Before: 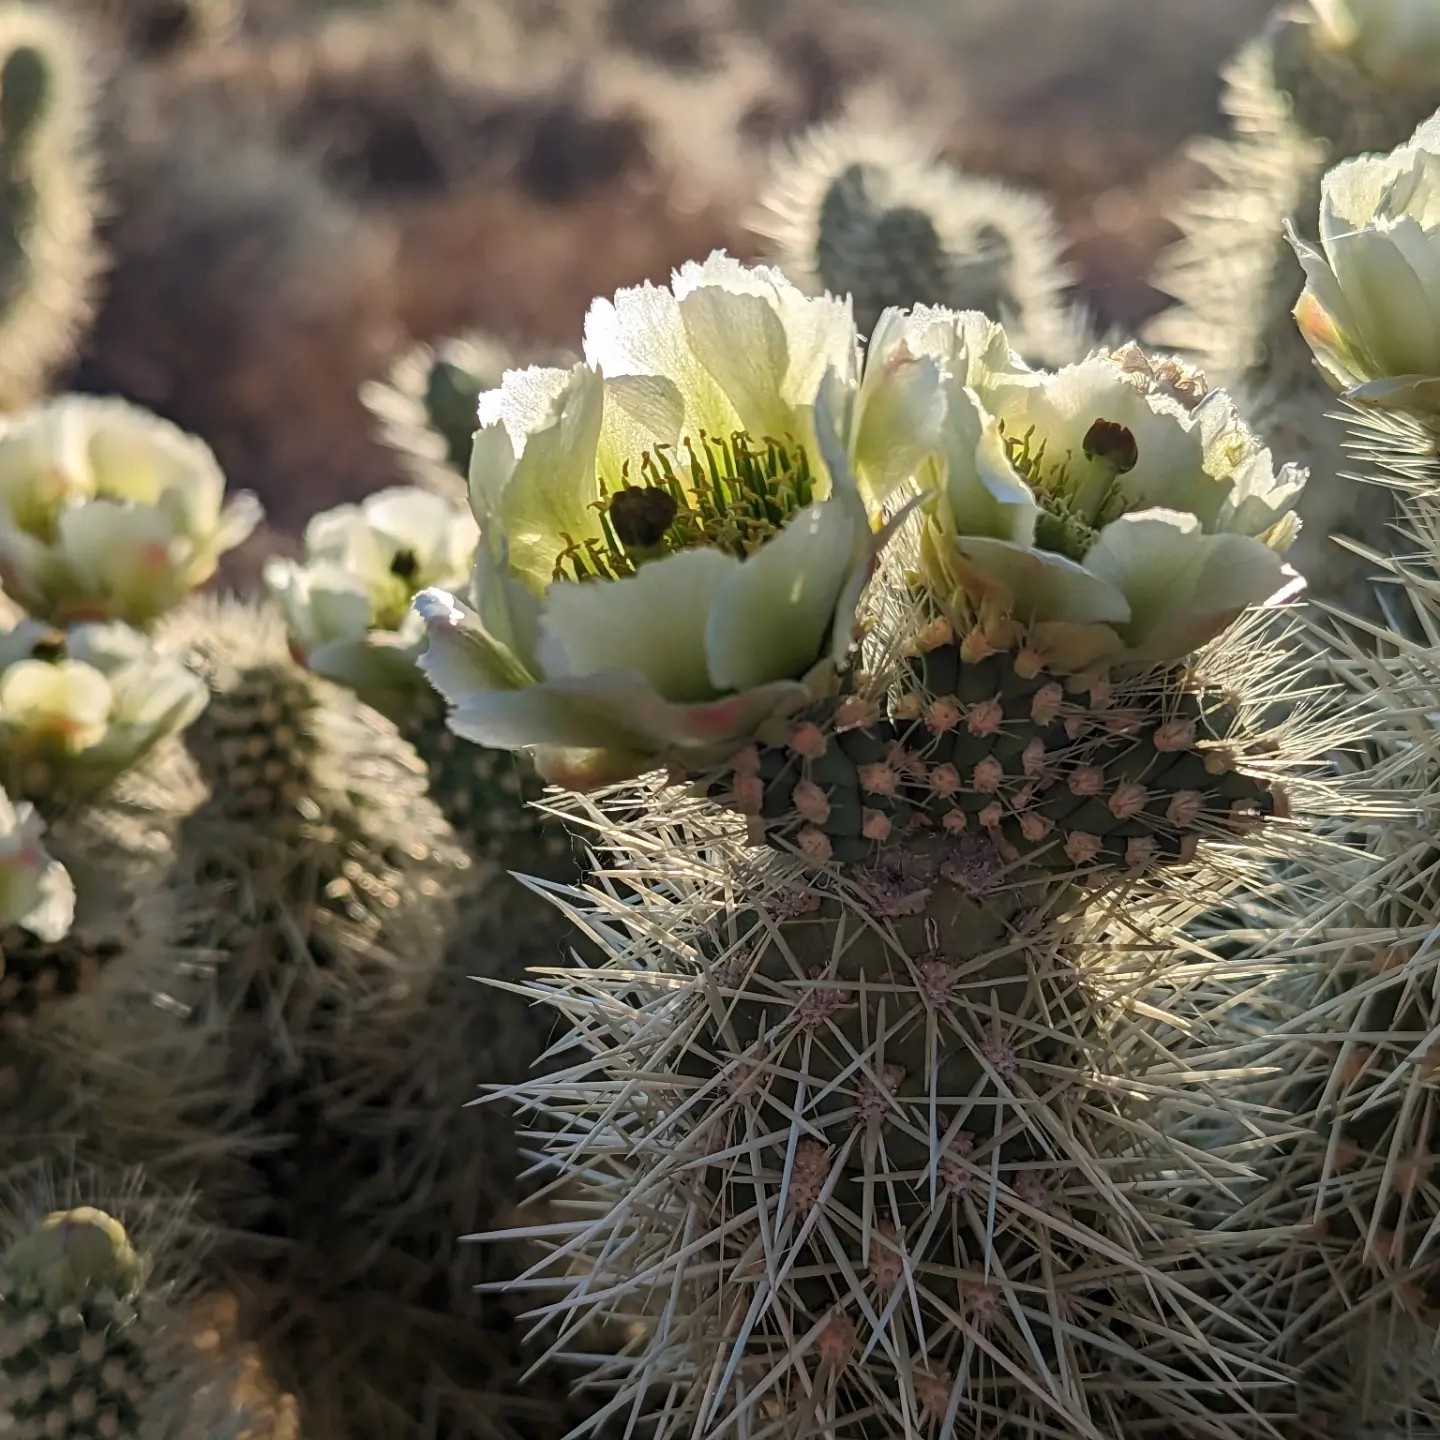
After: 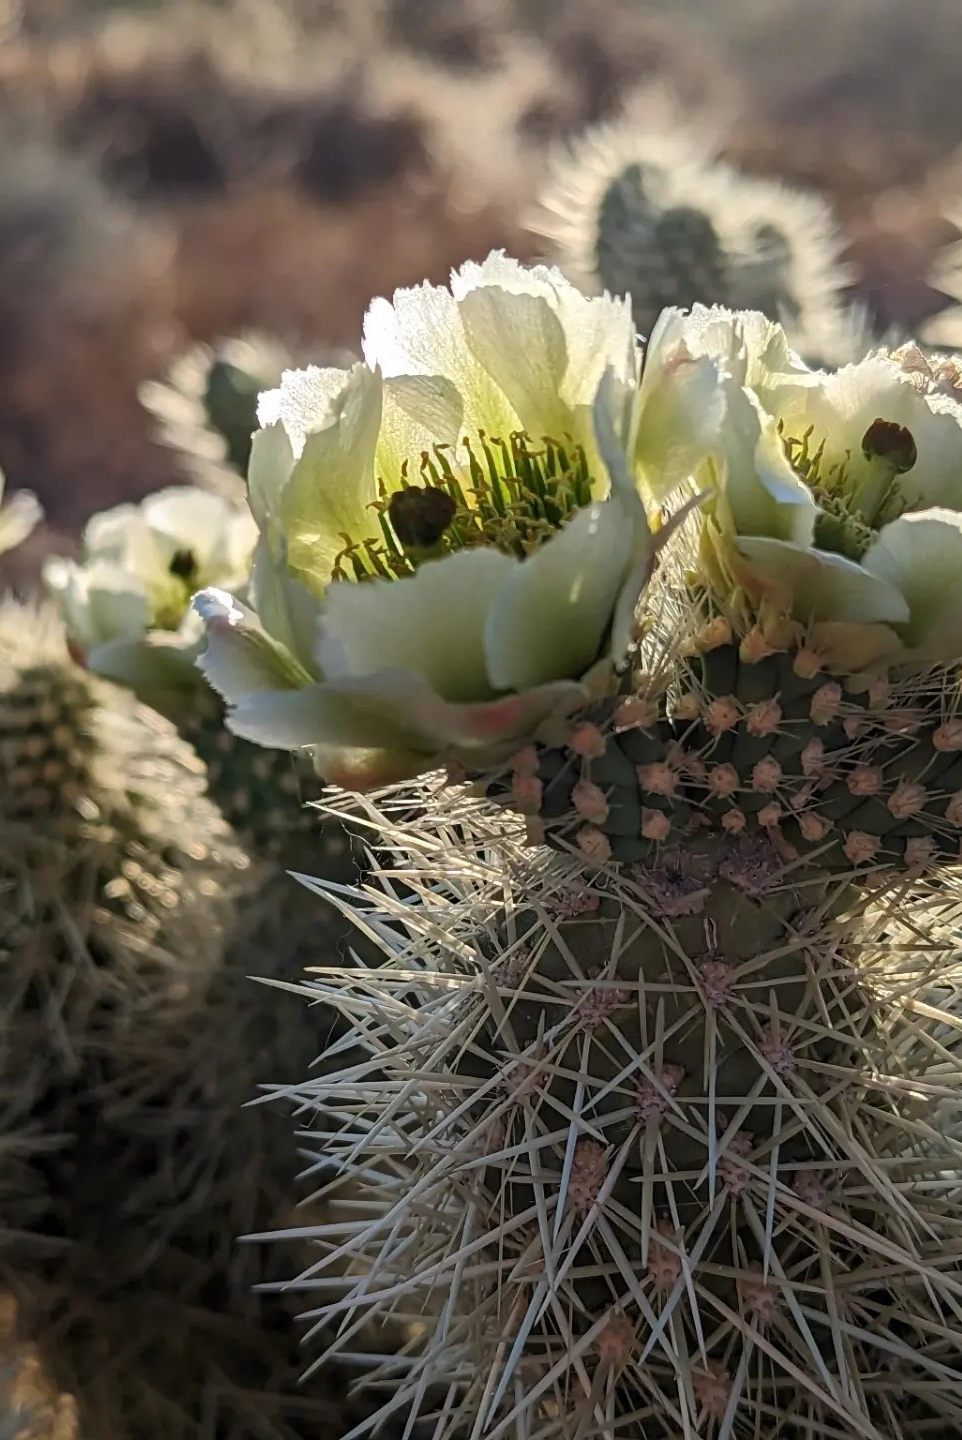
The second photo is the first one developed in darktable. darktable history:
crop: left 15.372%, right 17.758%
